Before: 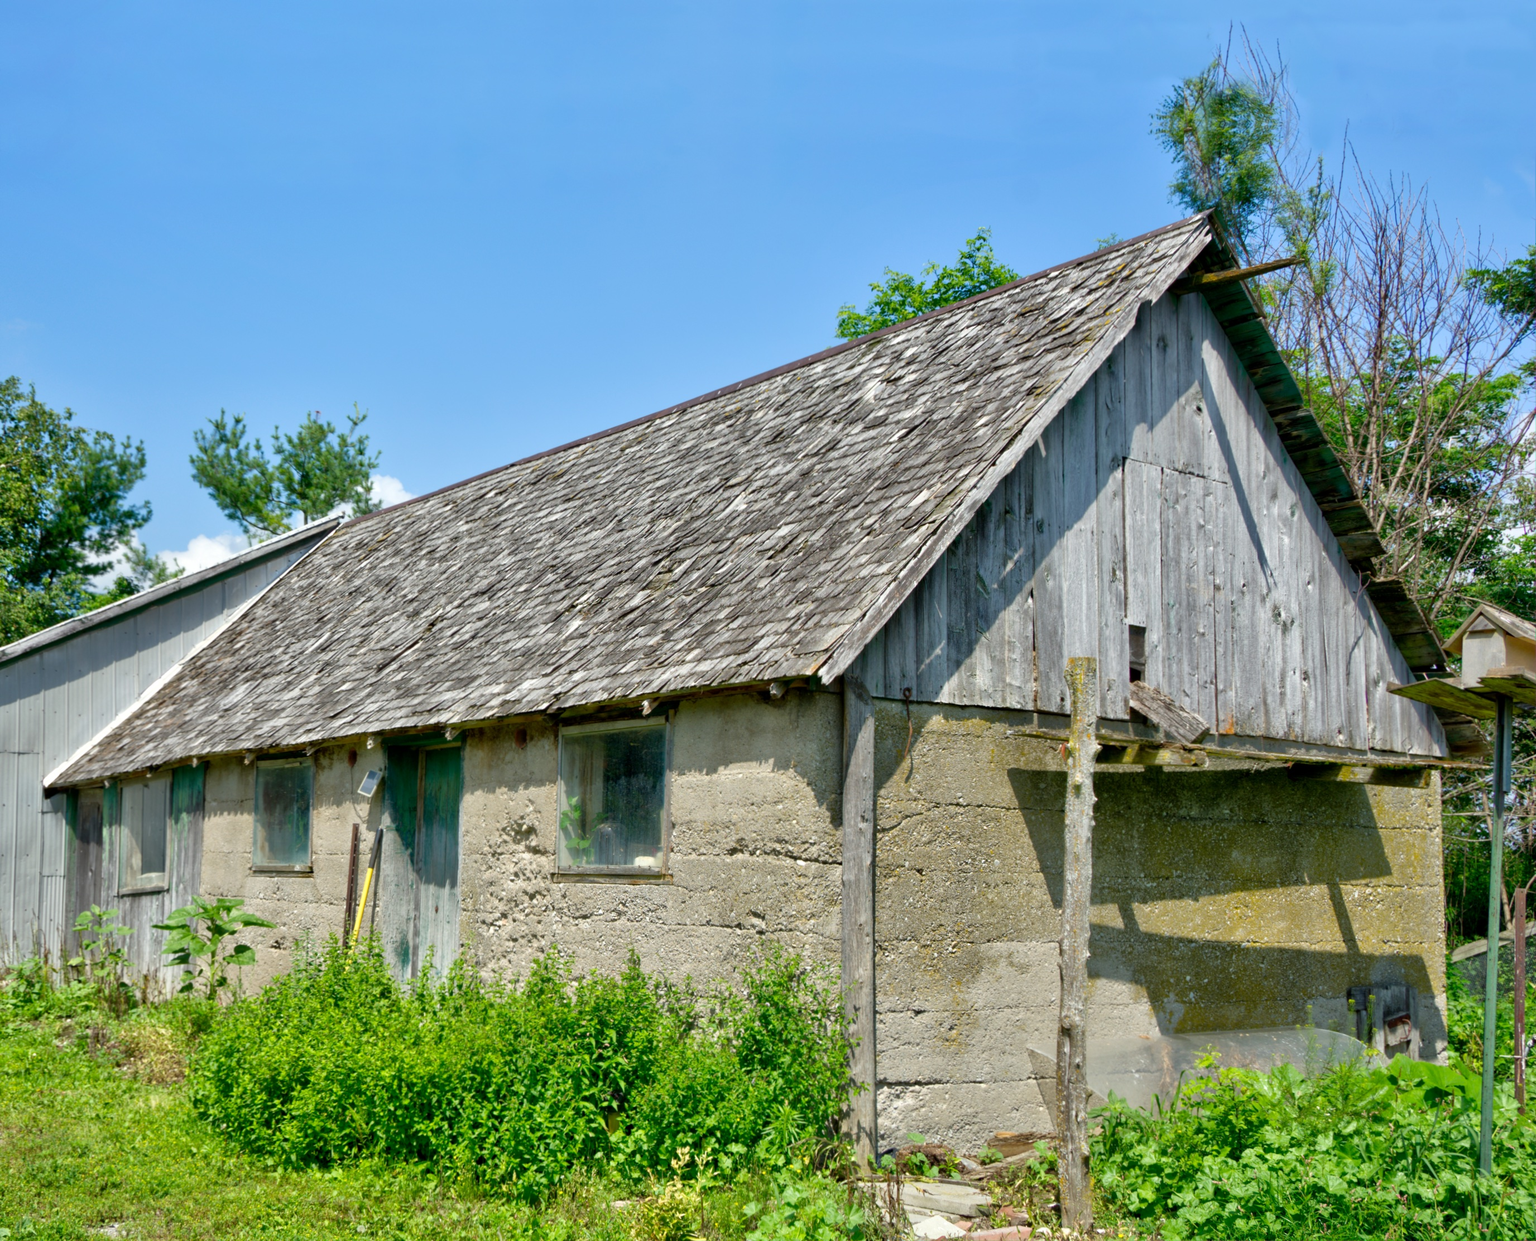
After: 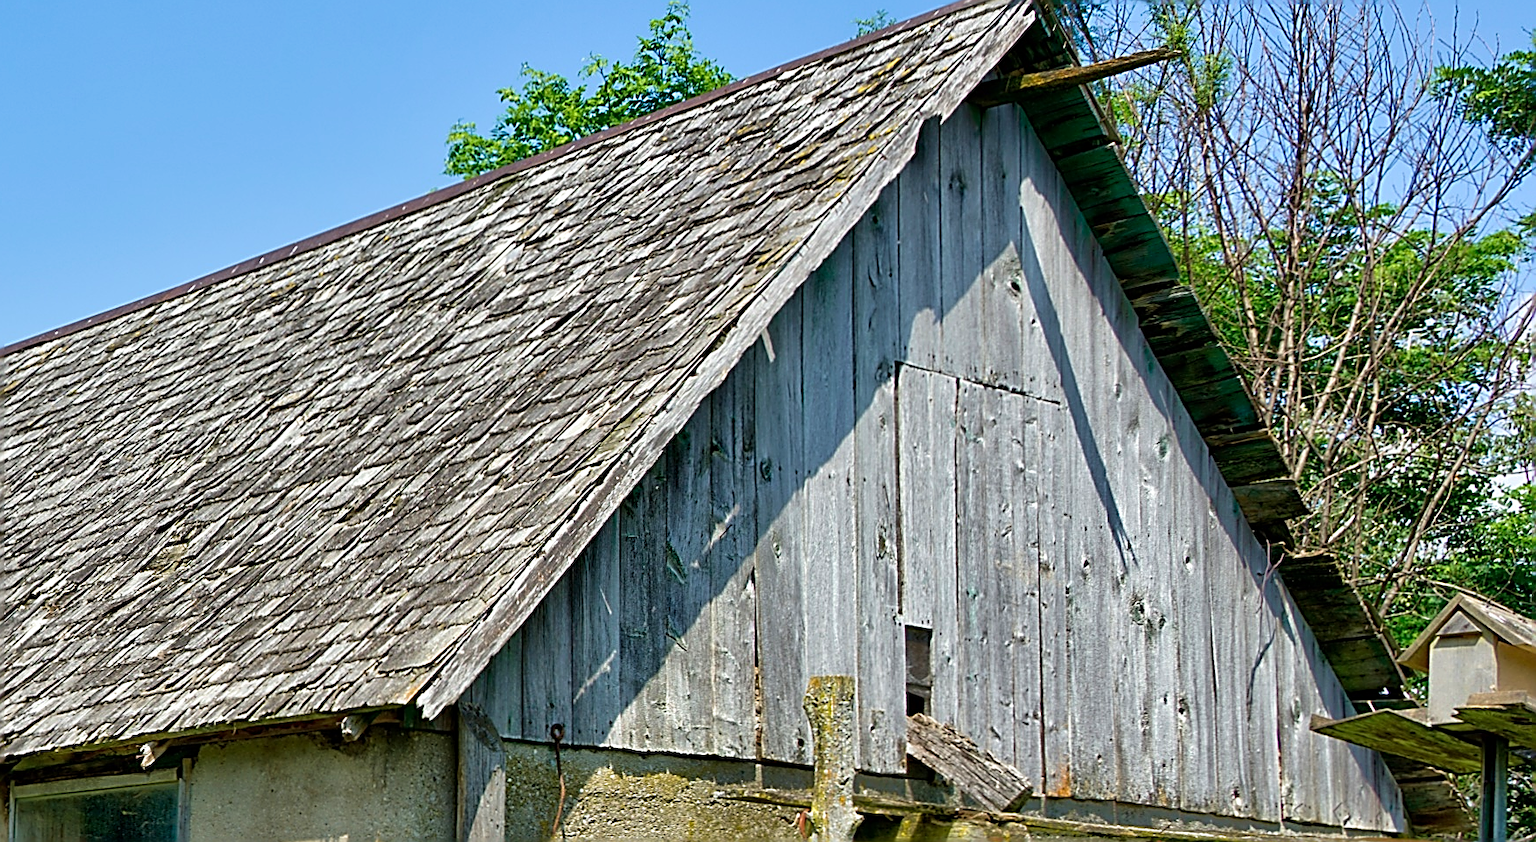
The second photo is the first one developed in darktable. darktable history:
sharpen: amount 2
crop: left 36.005%, top 18.293%, right 0.31%, bottom 38.444%
velvia: on, module defaults
